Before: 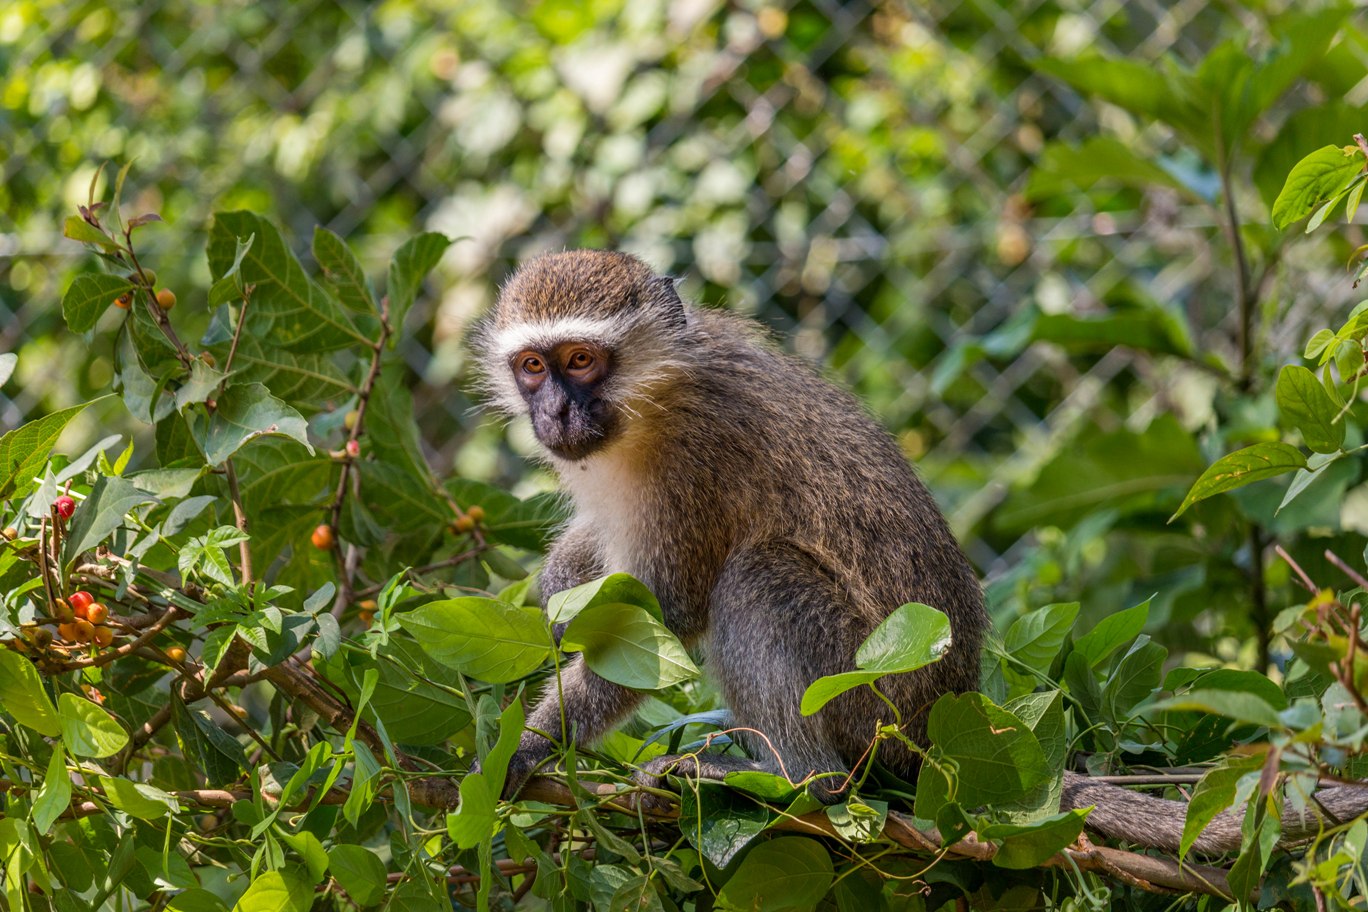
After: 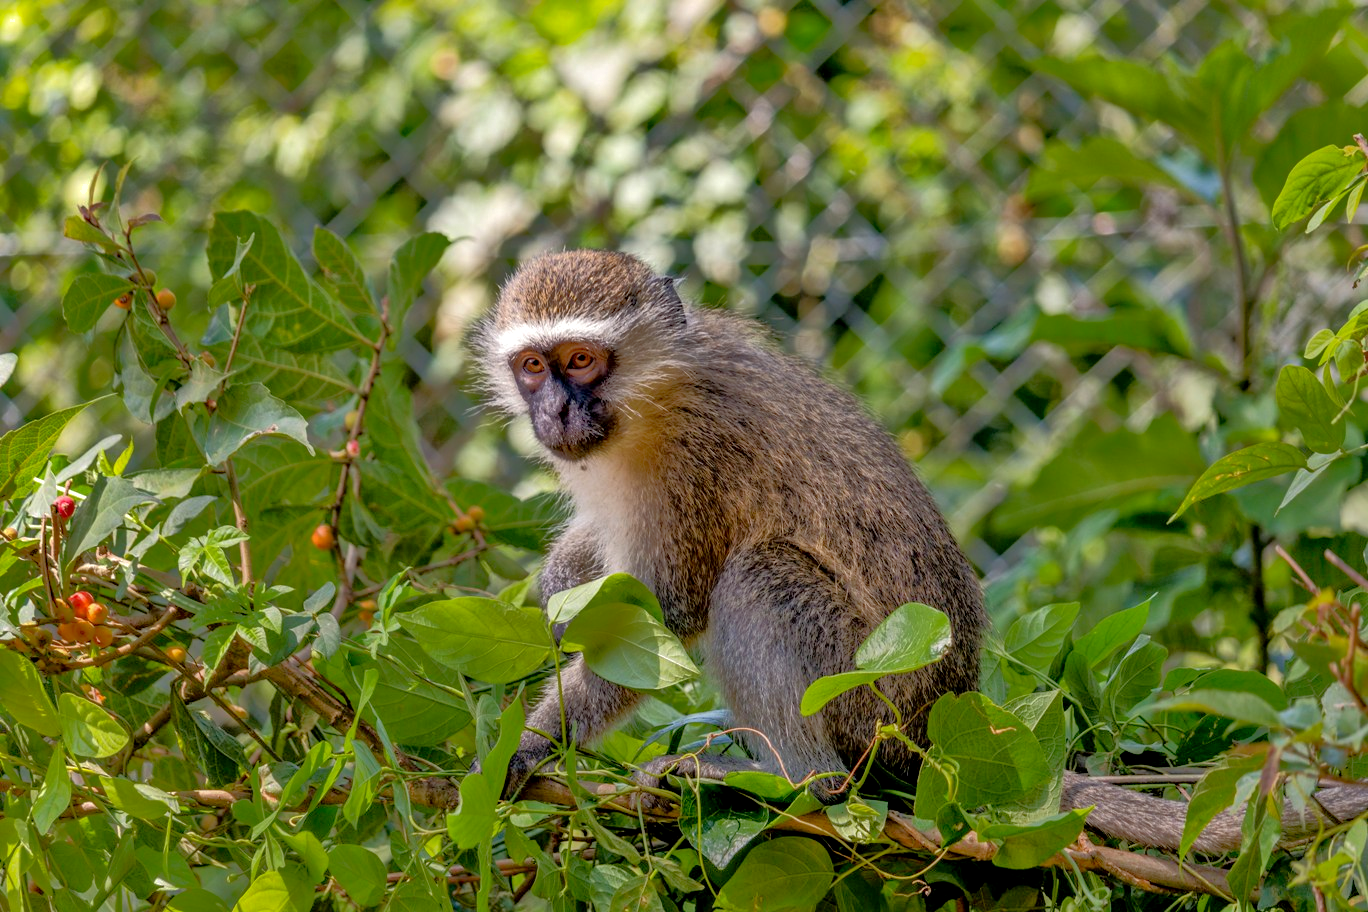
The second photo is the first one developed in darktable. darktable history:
shadows and highlights: on, module defaults
exposure: black level correction 0.007, compensate exposure bias true, compensate highlight preservation false
tone equalizer: -8 EV -0.521 EV, -7 EV -0.33 EV, -6 EV -0.054 EV, -5 EV 0.389 EV, -4 EV 0.971 EV, -3 EV 0.779 EV, -2 EV -0.011 EV, -1 EV 0.136 EV, +0 EV -0.006 EV
